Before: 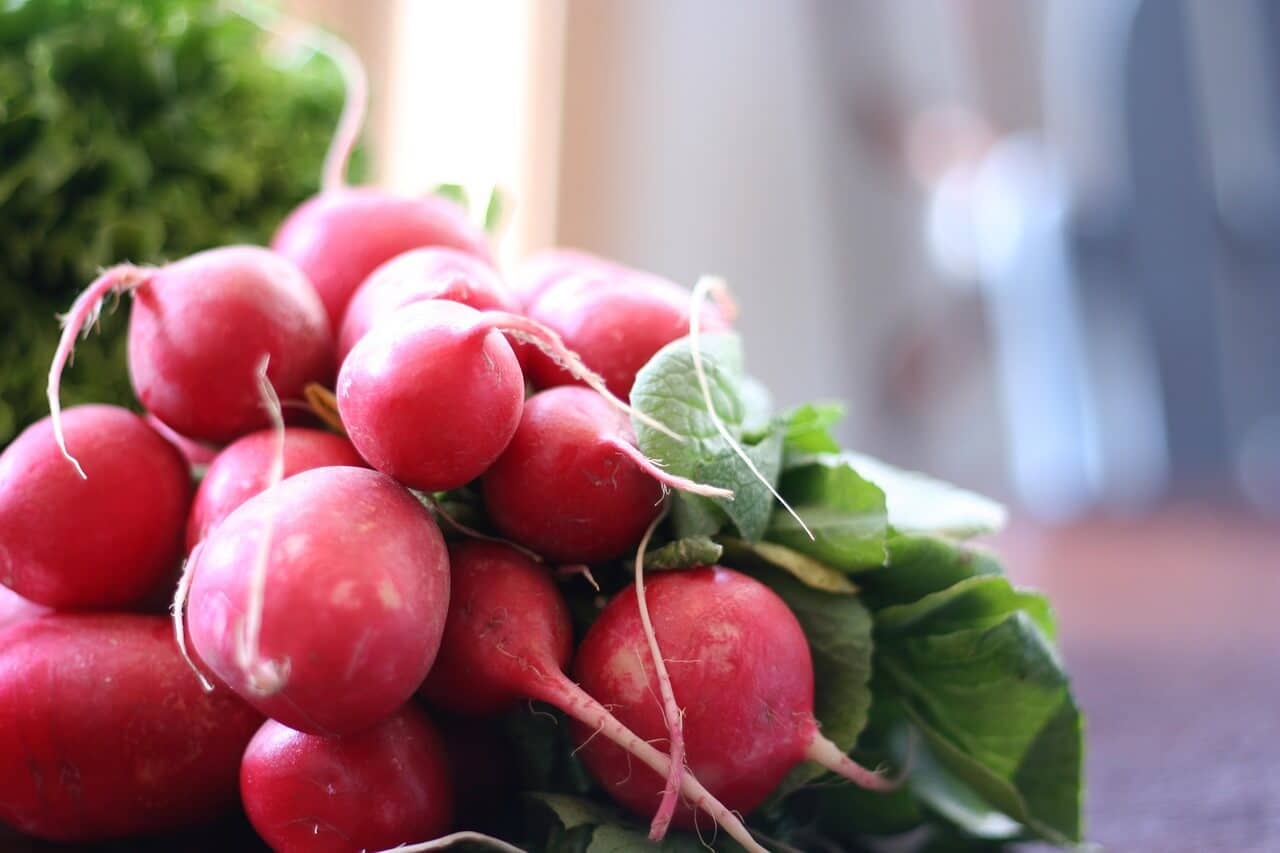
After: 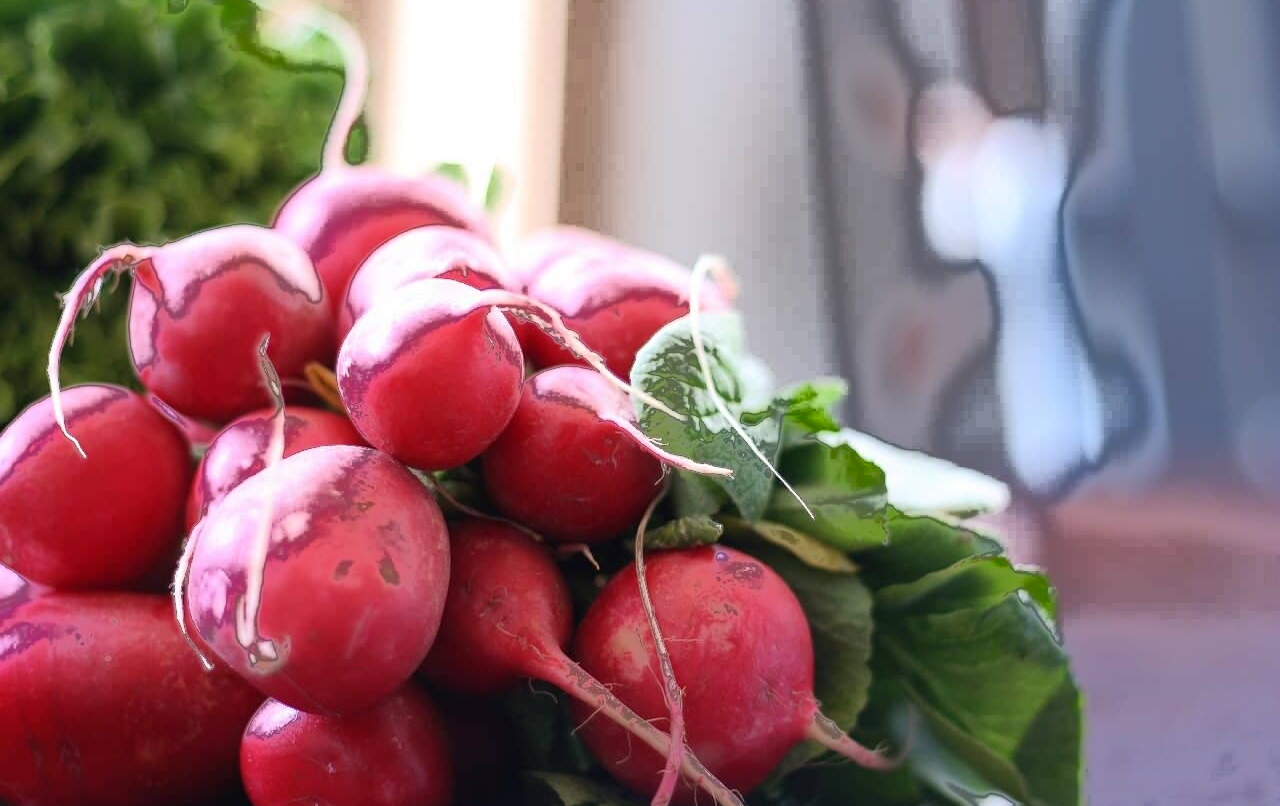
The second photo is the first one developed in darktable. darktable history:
fill light: exposure -0.73 EV, center 0.69, width 2.2
crop and rotate: top 2.479%, bottom 3.018%
